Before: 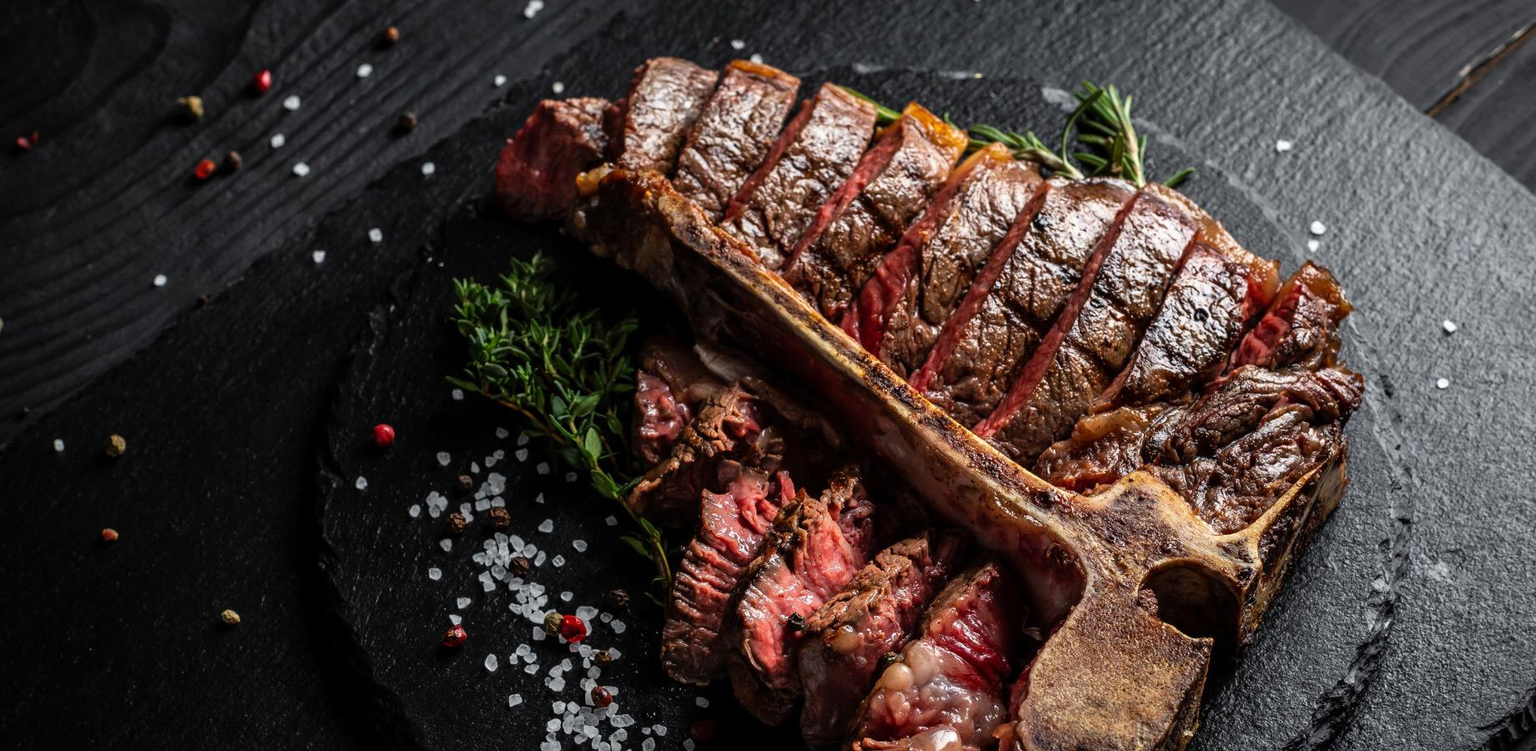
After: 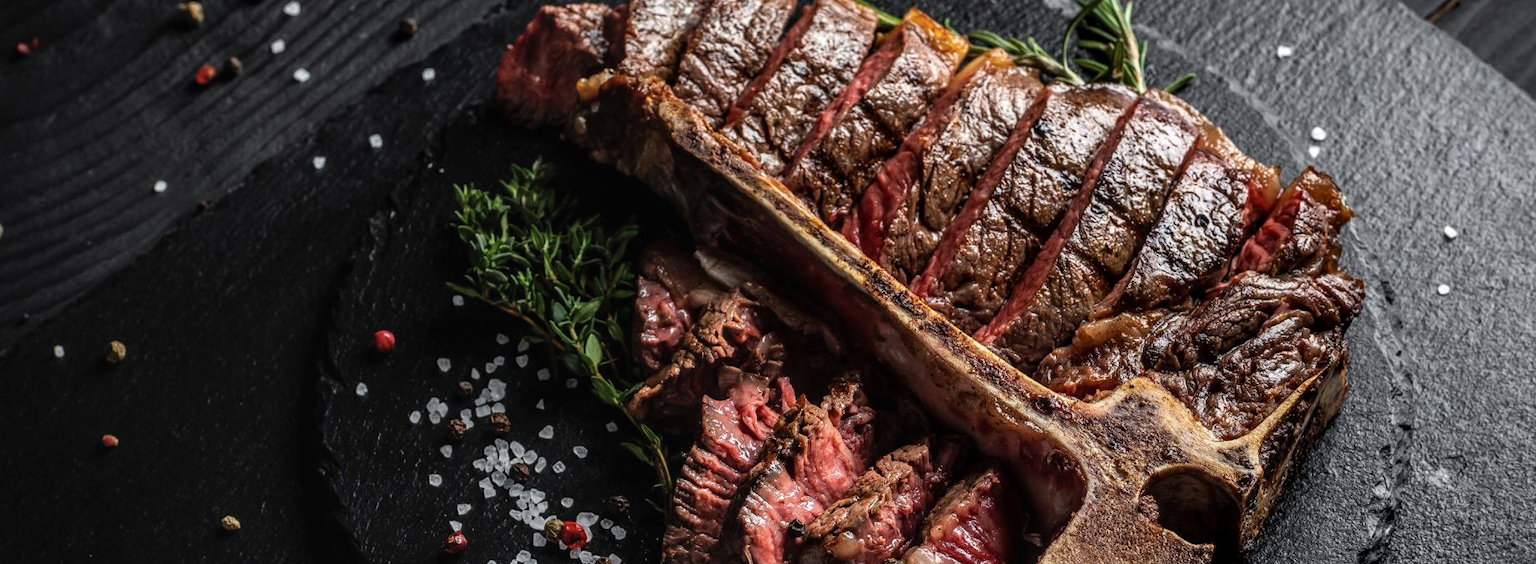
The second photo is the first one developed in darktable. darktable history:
crop and rotate: top 12.569%, bottom 12.23%
contrast brightness saturation: contrast -0.066, brightness -0.032, saturation -0.11
local contrast: detail 130%
